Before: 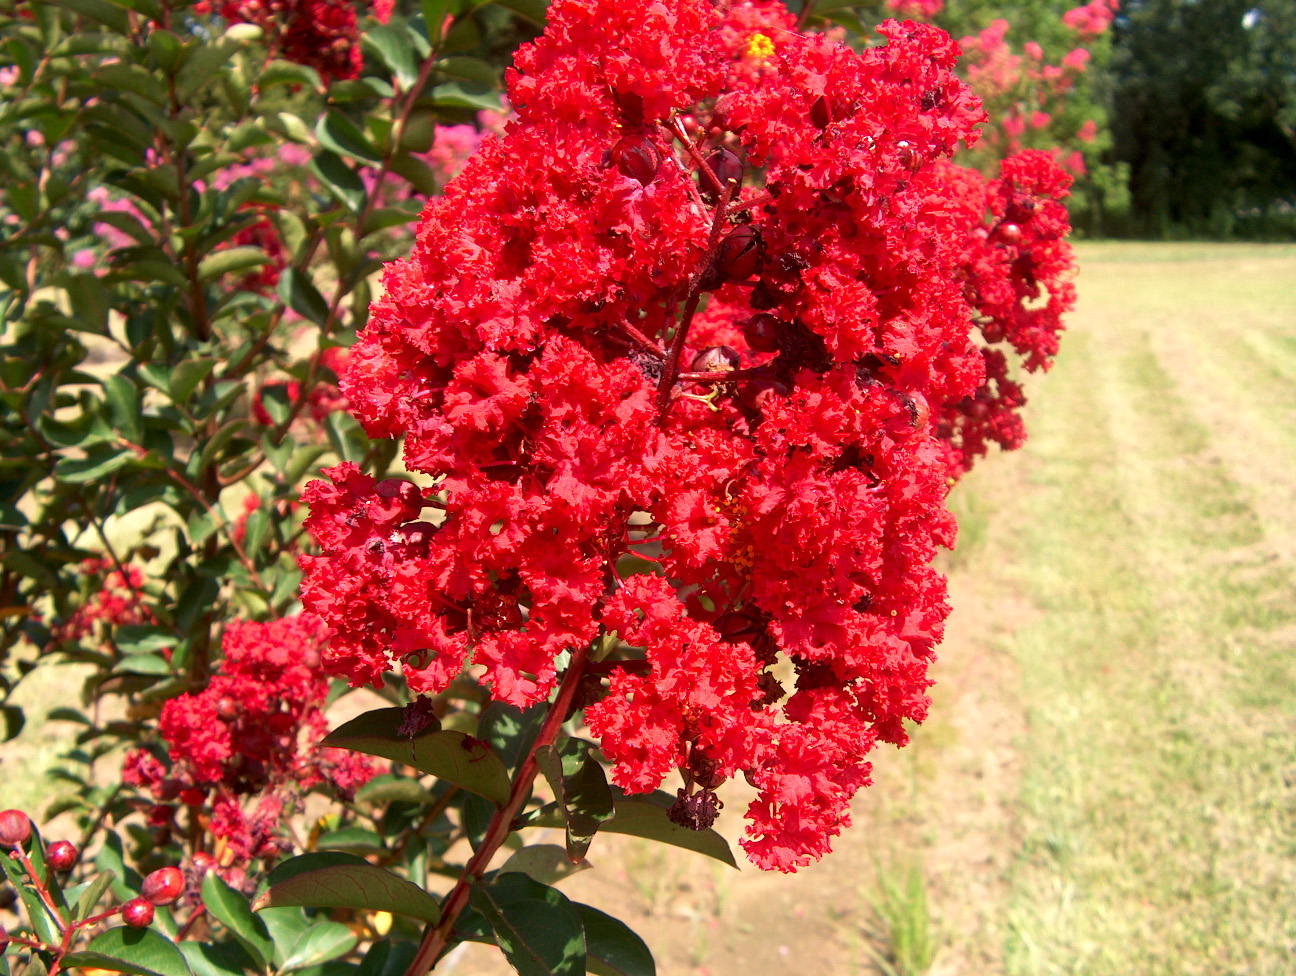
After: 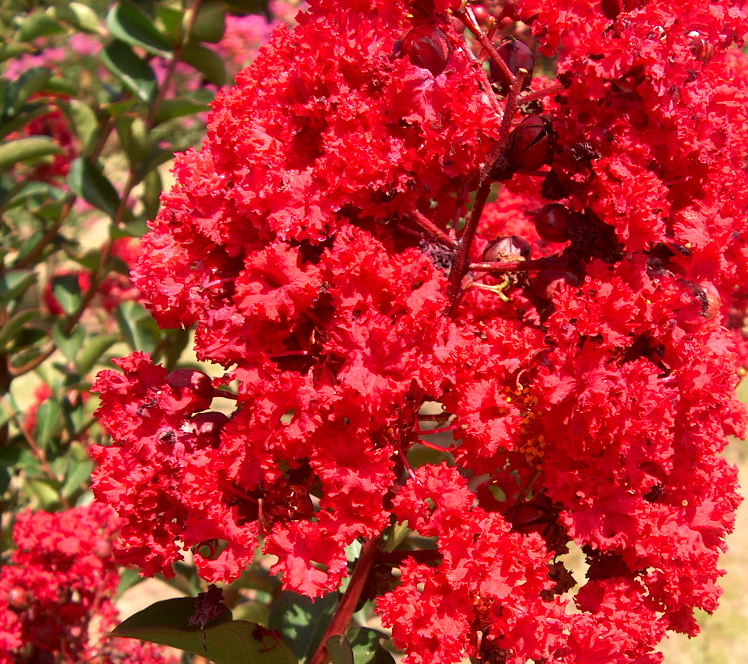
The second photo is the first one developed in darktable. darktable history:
crop: left 16.193%, top 11.362%, right 26.072%, bottom 20.587%
